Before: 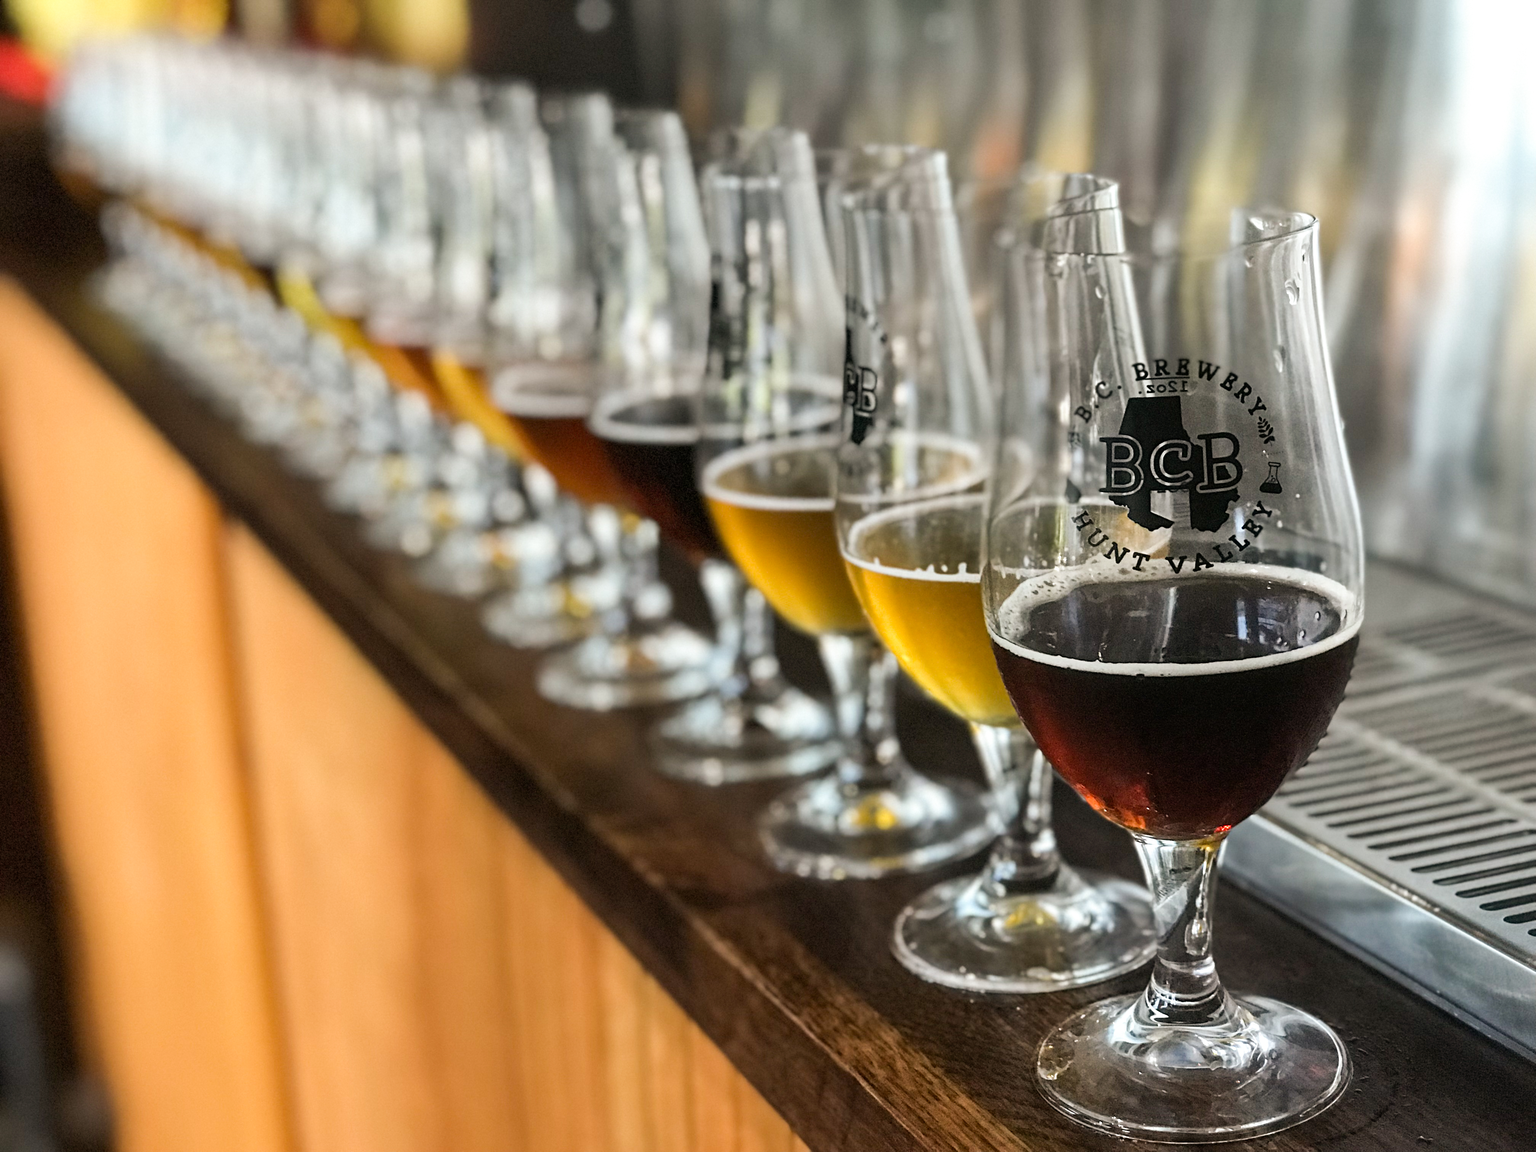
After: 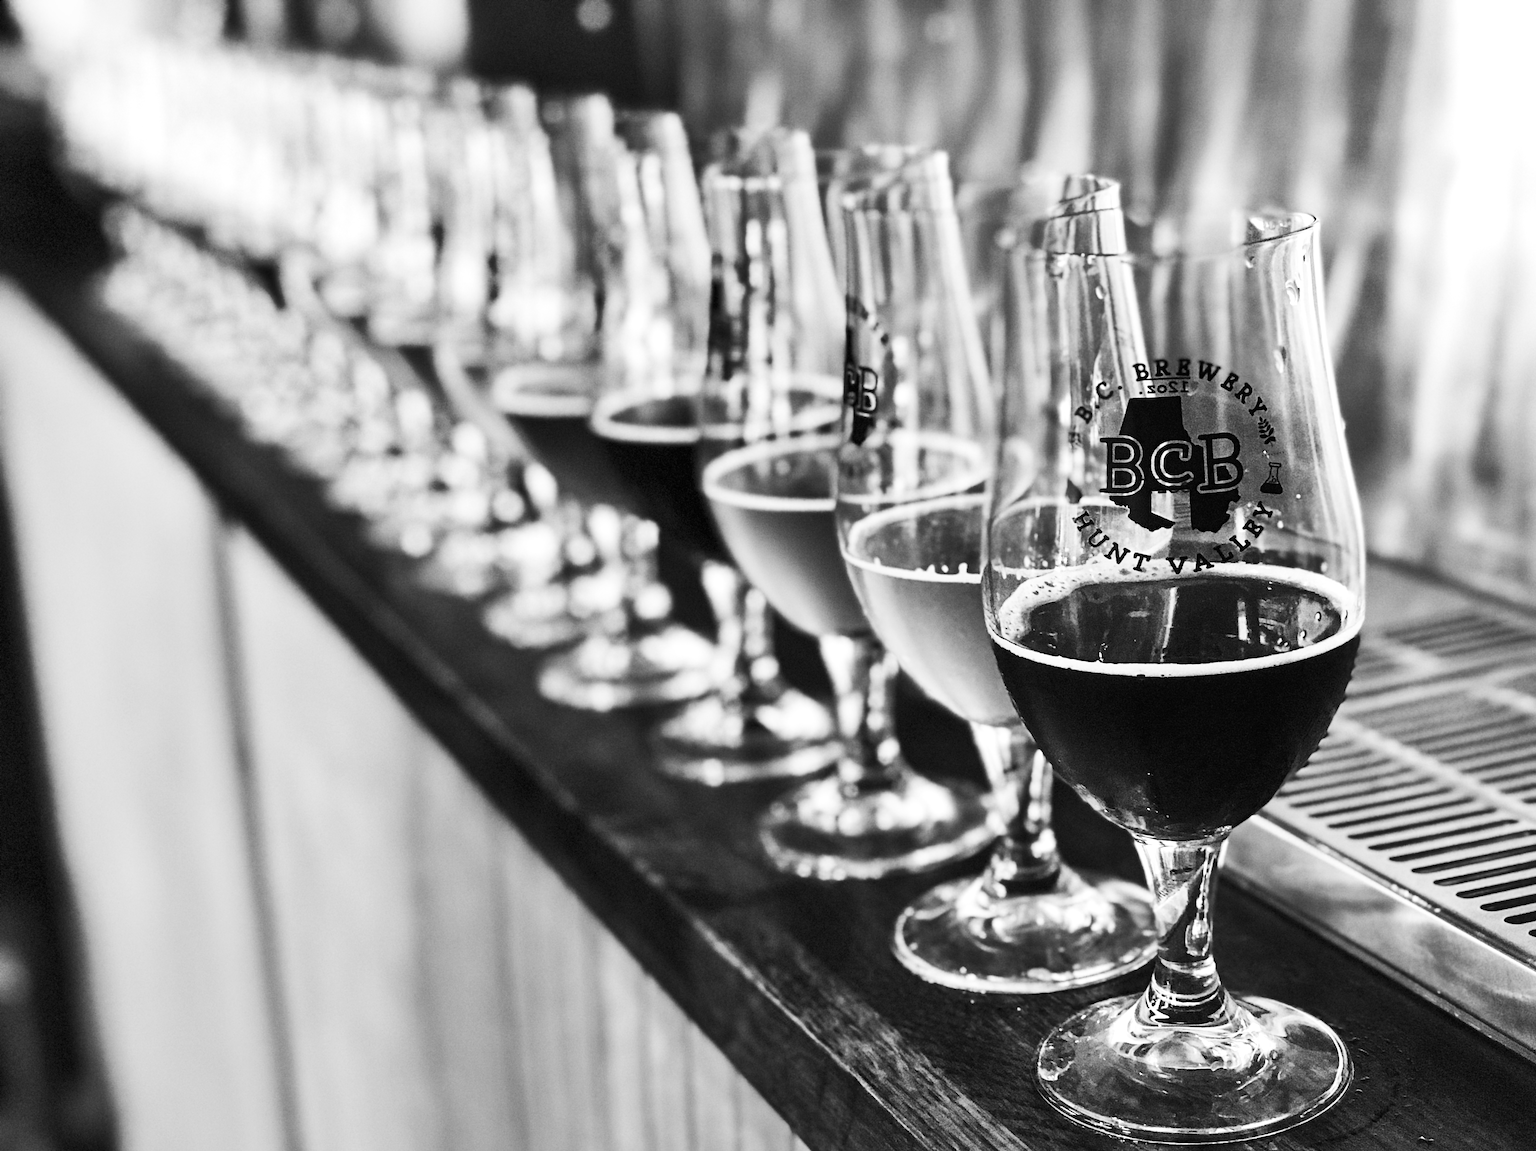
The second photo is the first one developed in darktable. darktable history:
contrast brightness saturation: contrast 0.4, brightness 0.1, saturation 0.21
monochrome: on, module defaults
shadows and highlights: white point adjustment 1, soften with gaussian
